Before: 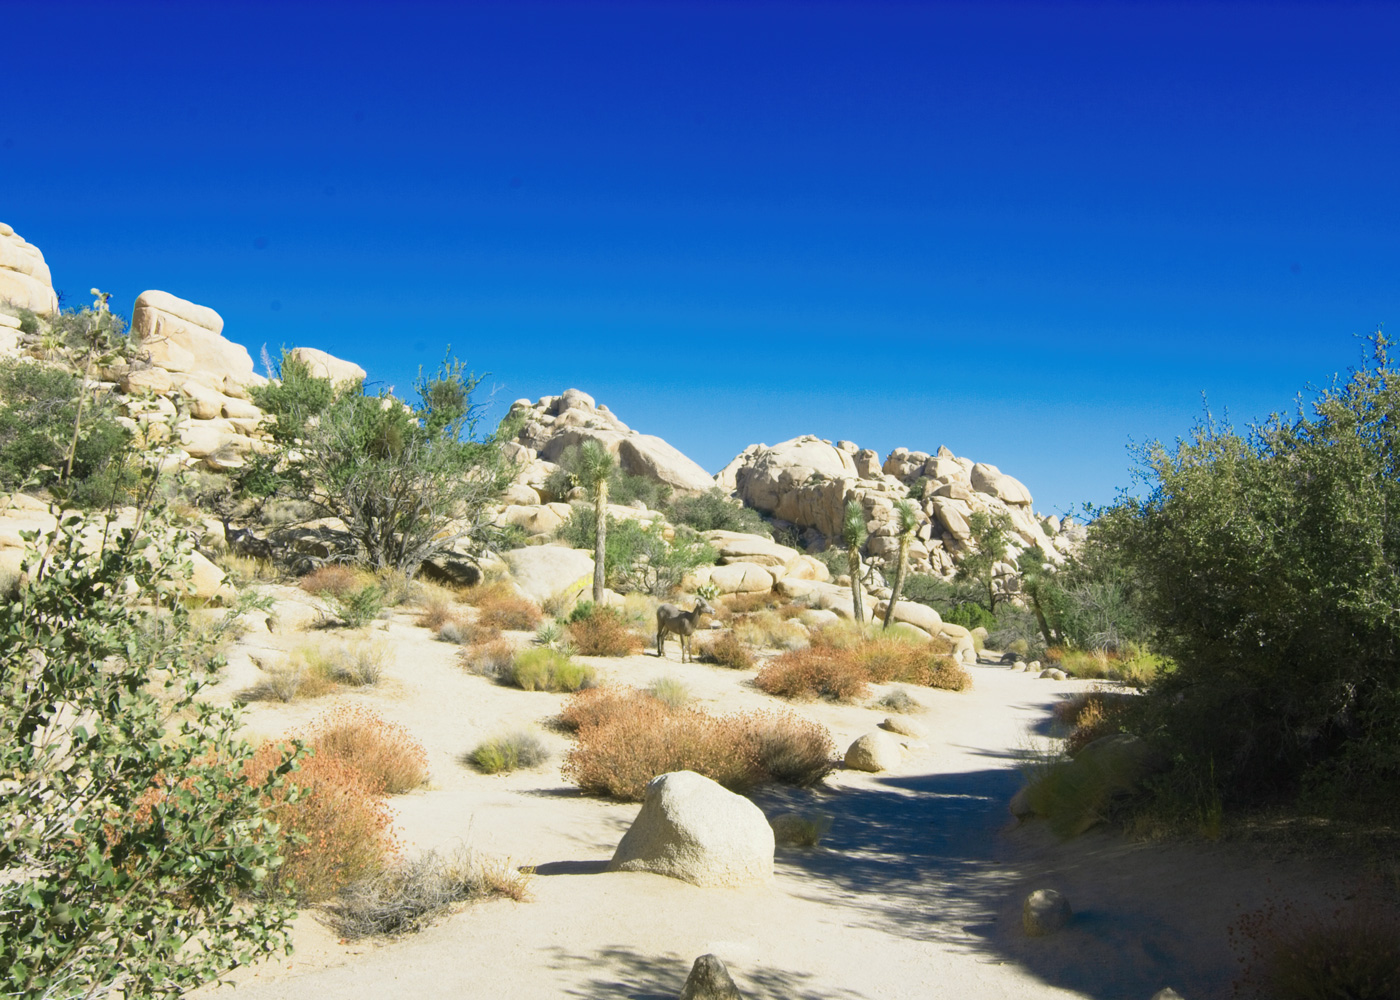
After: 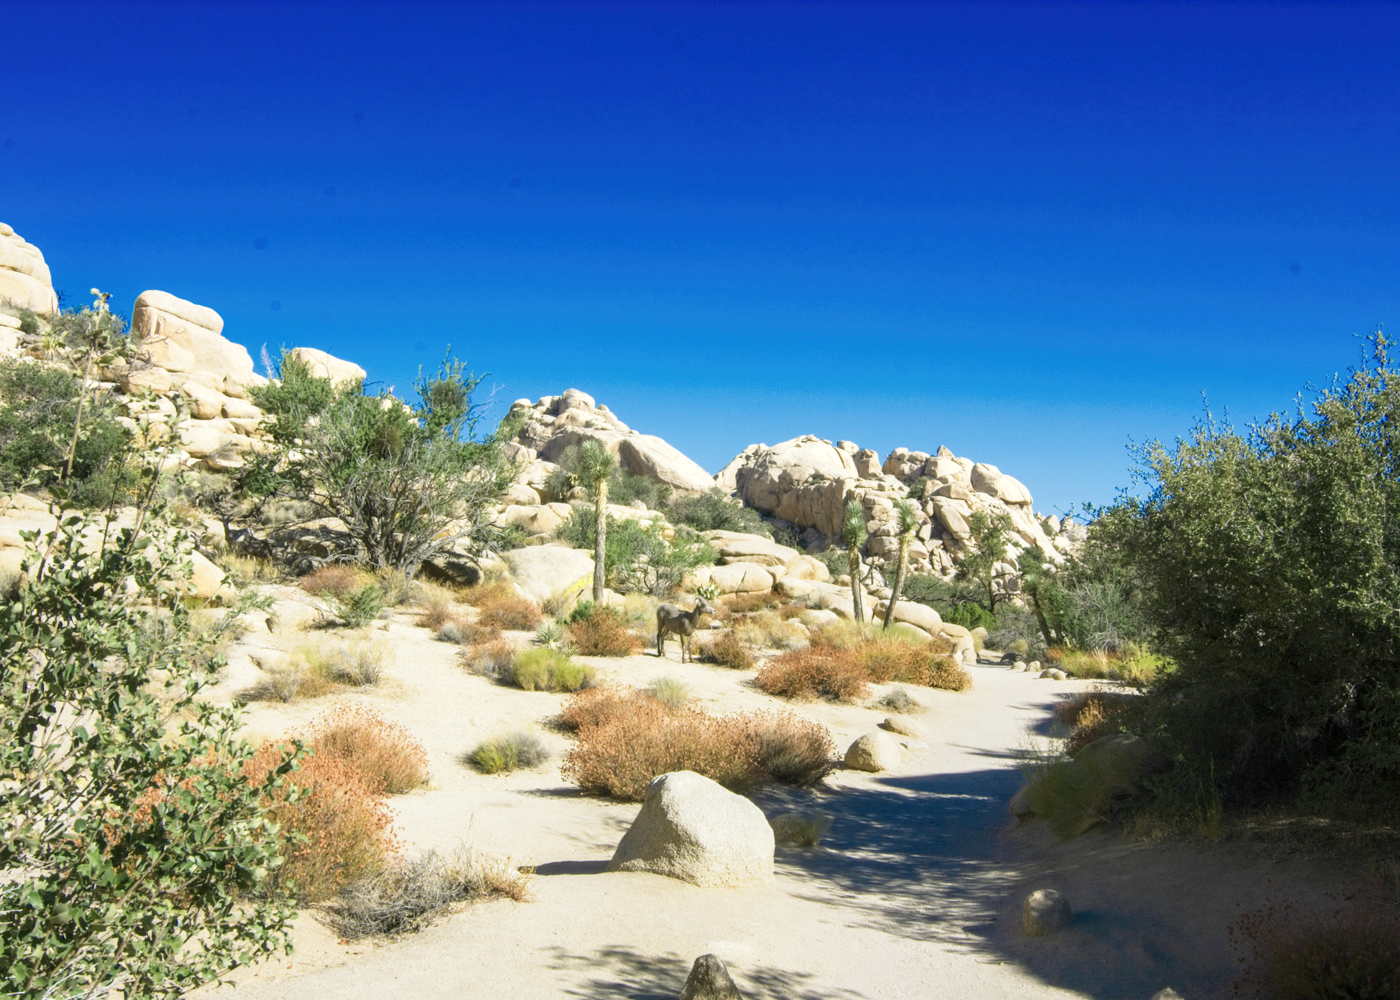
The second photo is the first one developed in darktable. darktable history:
local contrast: on, module defaults
exposure: exposure 0.084 EV, compensate exposure bias true, compensate highlight preservation false
